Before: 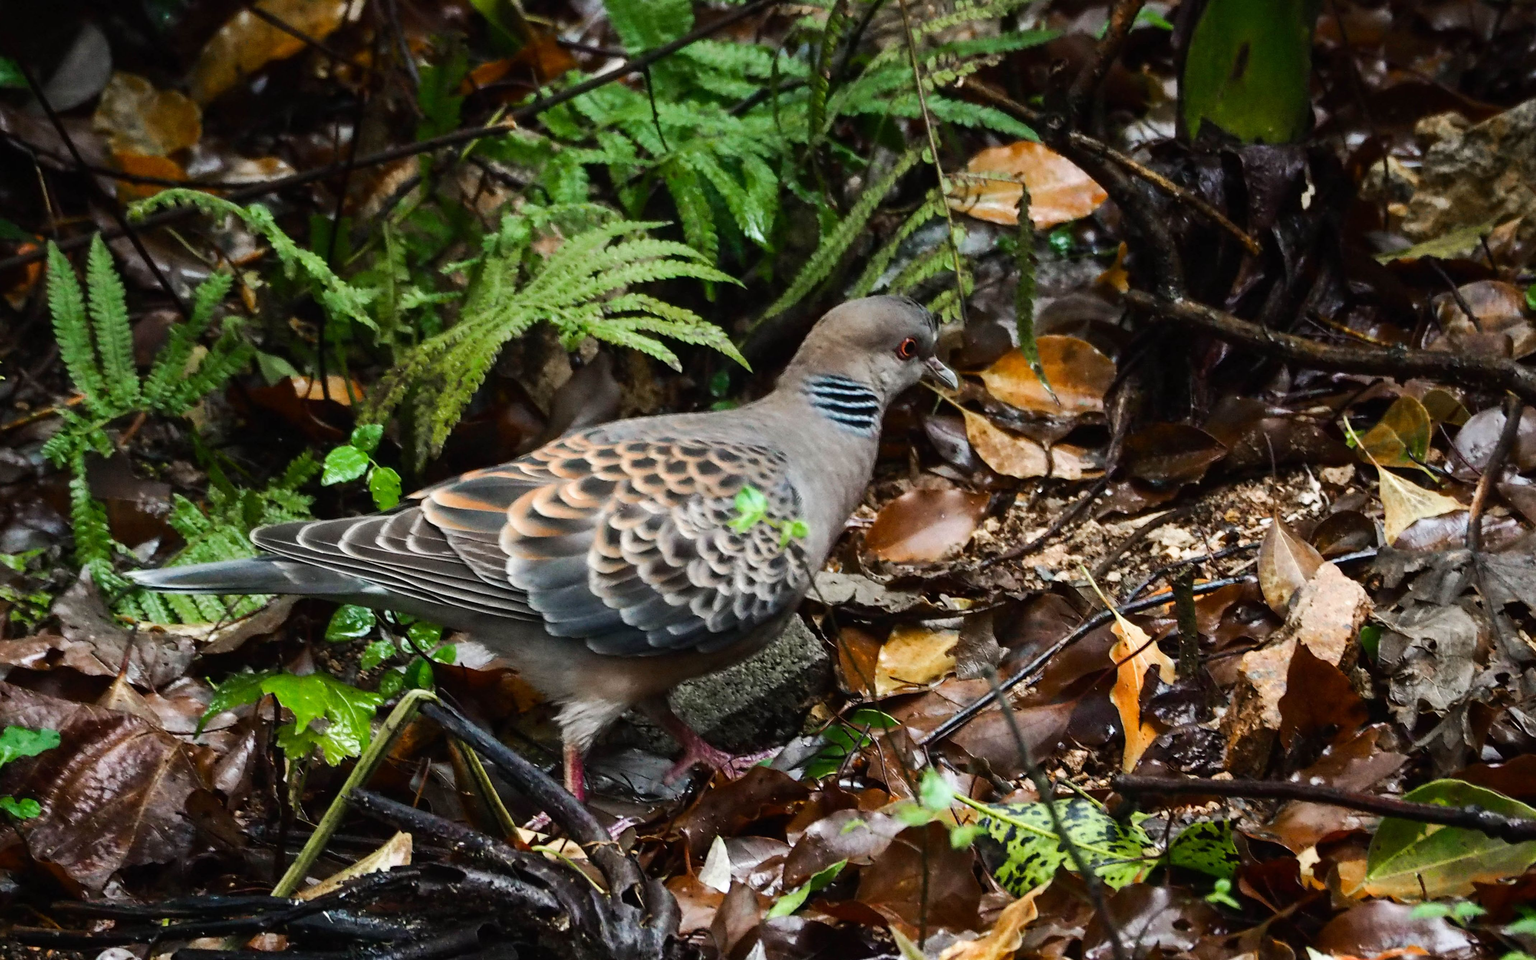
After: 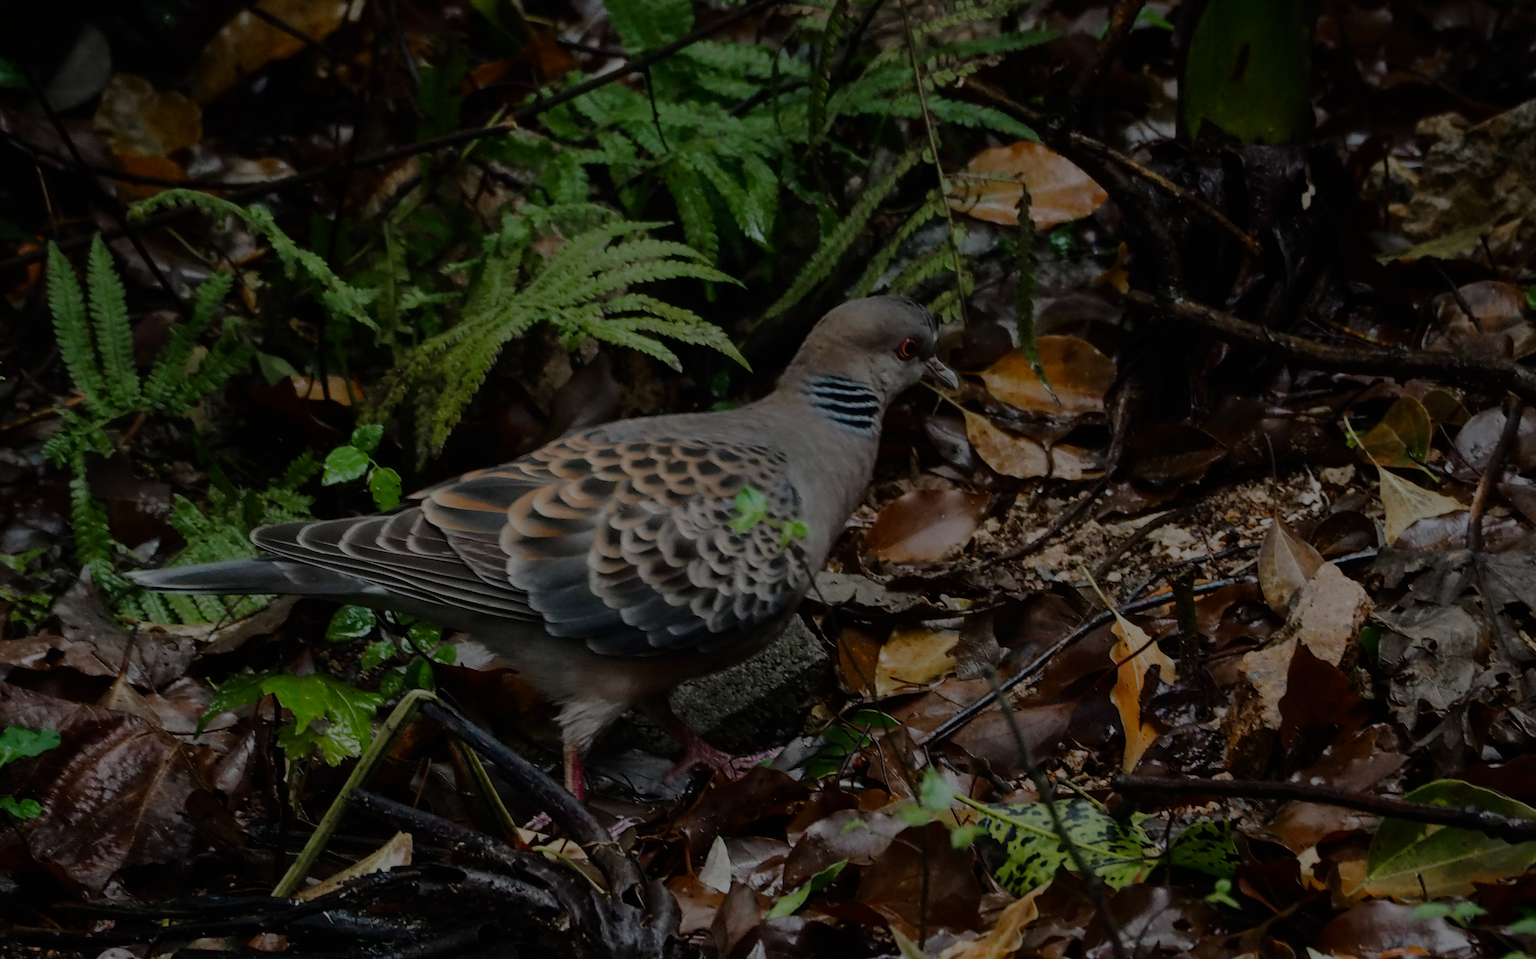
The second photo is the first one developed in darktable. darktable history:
exposure: exposure -2.068 EV, compensate exposure bias true, compensate highlight preservation false
